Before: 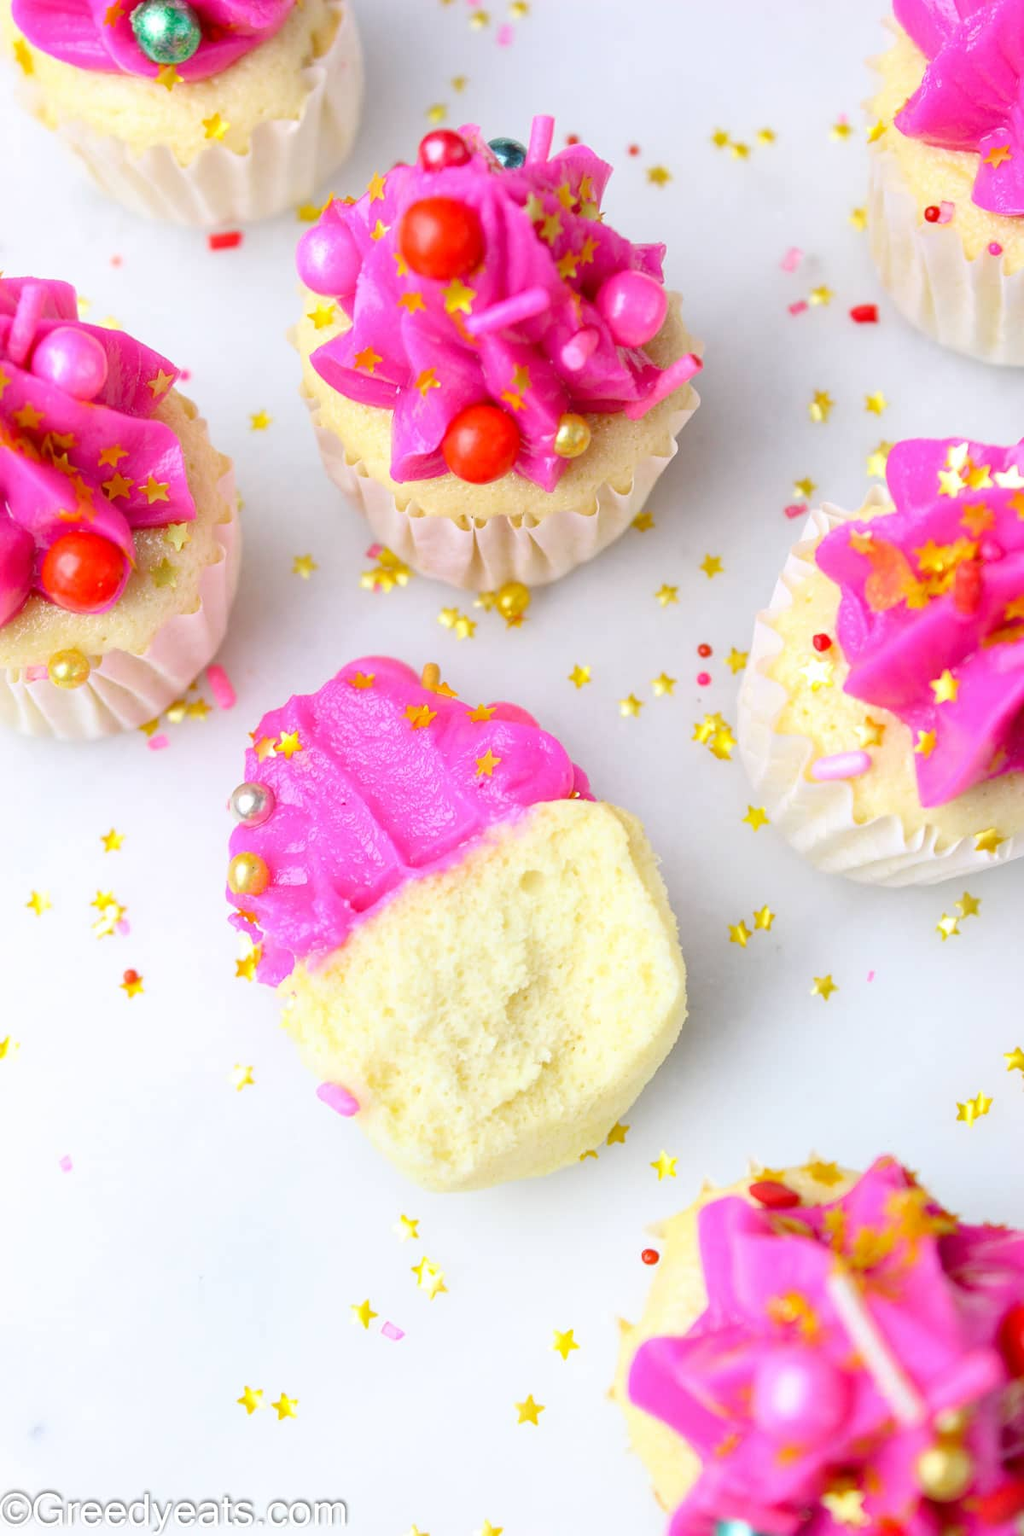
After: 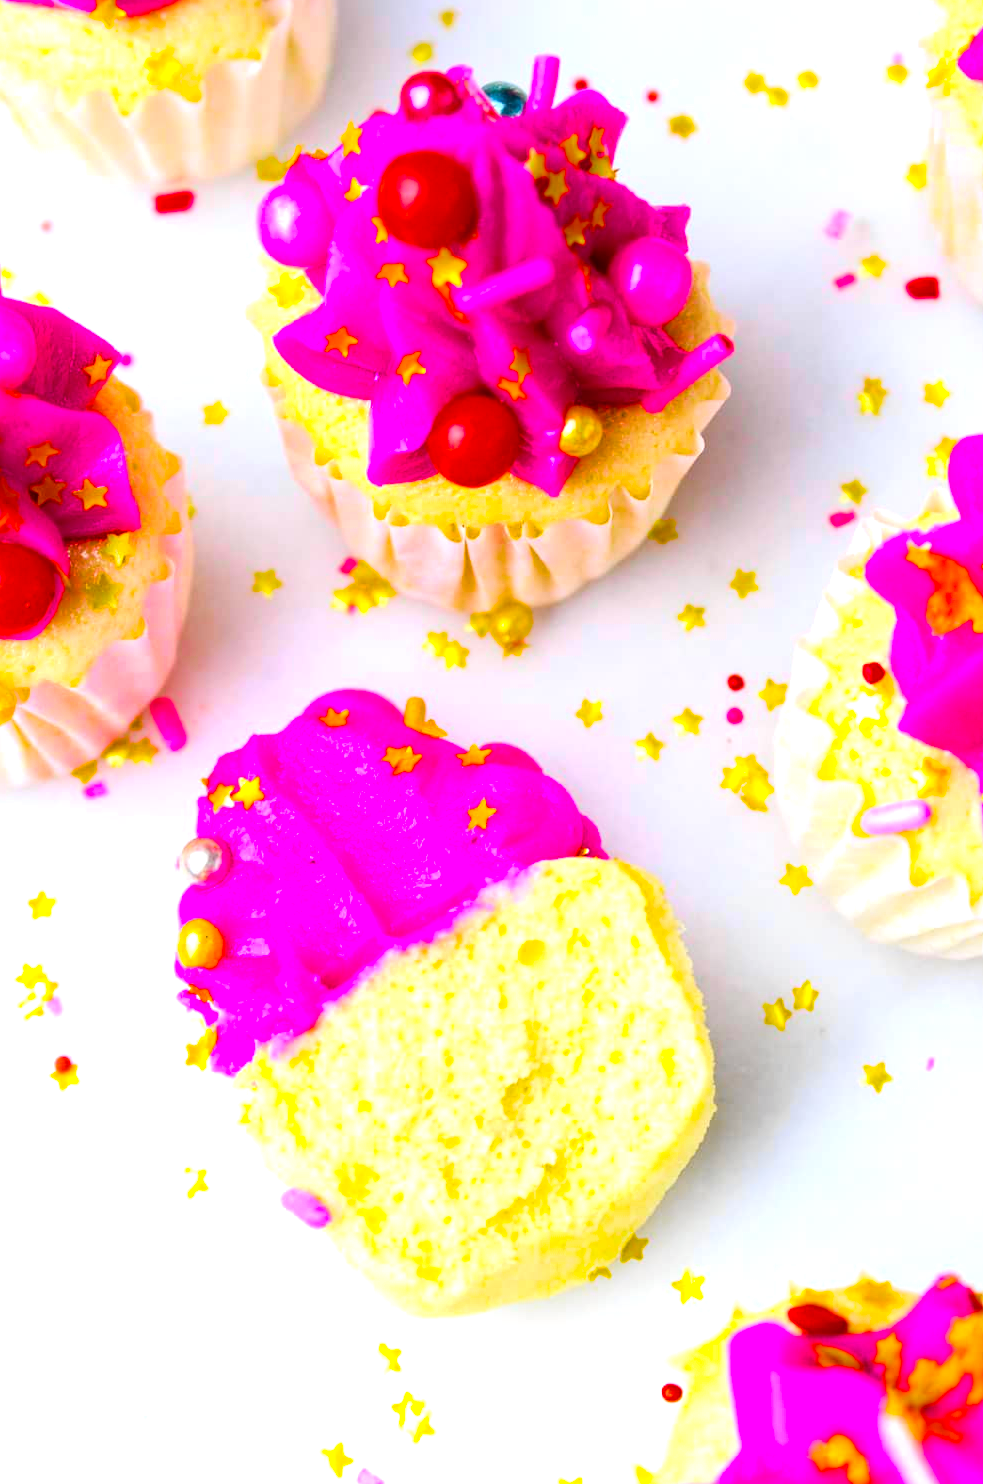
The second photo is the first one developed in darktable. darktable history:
color balance rgb: white fulcrum 0.996 EV, perceptual saturation grading › global saturation 65.402%, perceptual saturation grading › highlights 59.192%, perceptual saturation grading › mid-tones 49.528%, perceptual saturation grading › shadows 49.757%, perceptual brilliance grading › highlights 12.97%, perceptual brilliance grading › mid-tones 8.869%, perceptual brilliance grading › shadows -17.534%
tone curve: curves: ch0 [(0, 0.012) (0.056, 0.046) (0.218, 0.213) (0.606, 0.62) (0.82, 0.846) (1, 1)]; ch1 [(0, 0) (0.226, 0.261) (0.403, 0.437) (0.469, 0.472) (0.495, 0.499) (0.508, 0.503) (0.545, 0.555) (0.59, 0.598) (0.686, 0.728) (1, 1)]; ch2 [(0, 0) (0.269, 0.299) (0.459, 0.45) (0.498, 0.499) (0.523, 0.512) (0.568, 0.558) (0.634, 0.617) (0.698, 0.677) (0.806, 0.769) (1, 1)], color space Lab, independent channels, preserve colors none
crop and rotate: left 7.537%, top 4.455%, right 10.531%, bottom 13.049%
tone equalizer: -7 EV 0.201 EV, -6 EV 0.108 EV, -5 EV 0.06 EV, -4 EV 0.038 EV, -2 EV -0.016 EV, -1 EV -0.038 EV, +0 EV -0.075 EV
